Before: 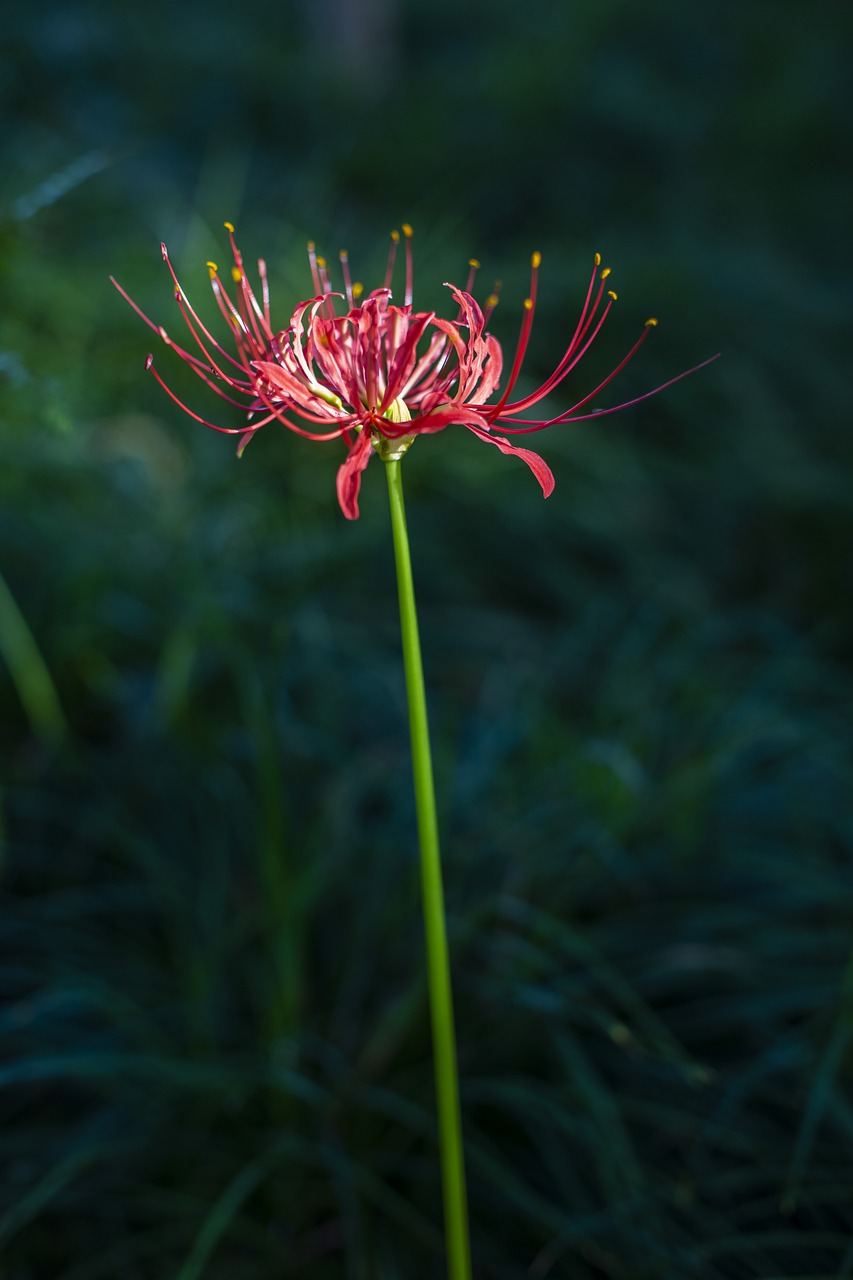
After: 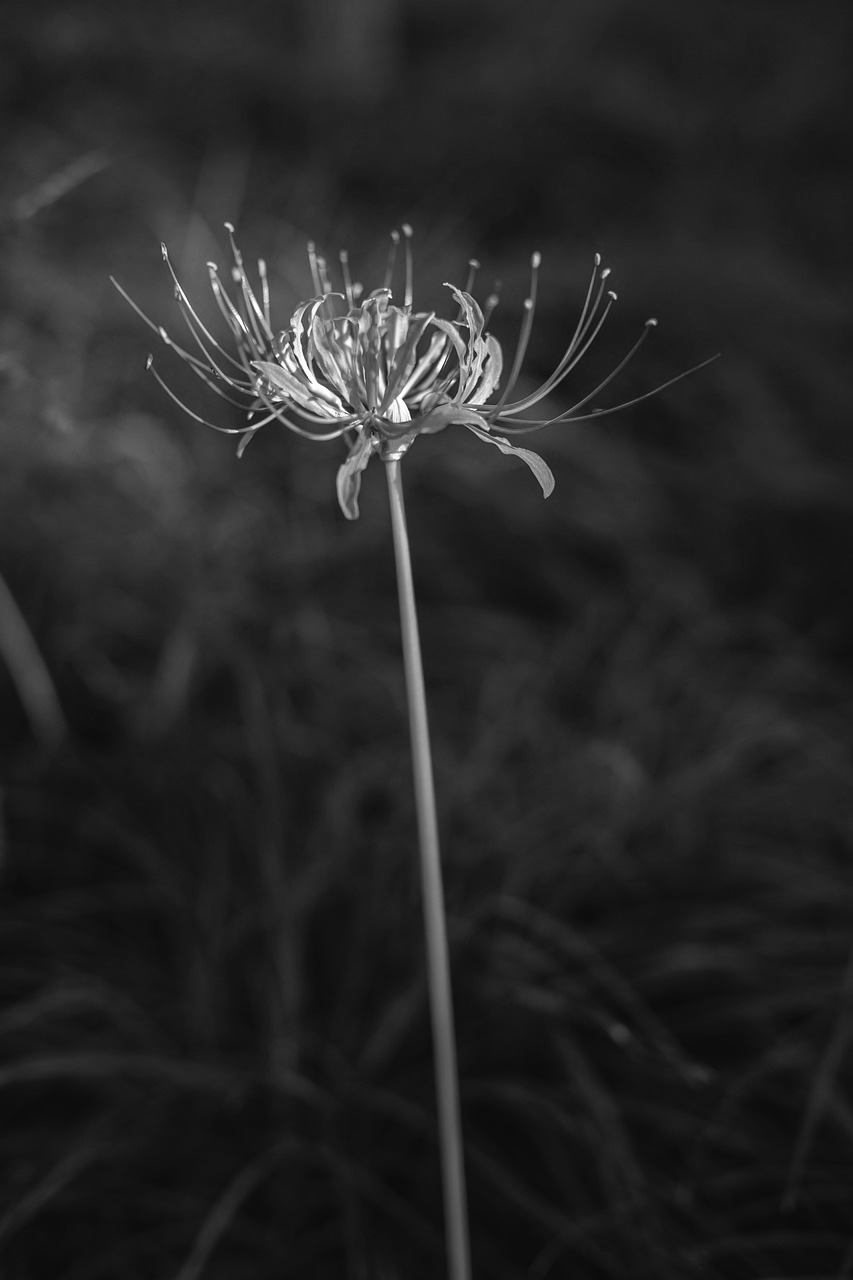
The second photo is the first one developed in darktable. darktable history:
monochrome: on, module defaults
exposure: exposure 0.3 EV, compensate highlight preservation false
contrast brightness saturation: contrast -0.08, brightness -0.04, saturation -0.11
